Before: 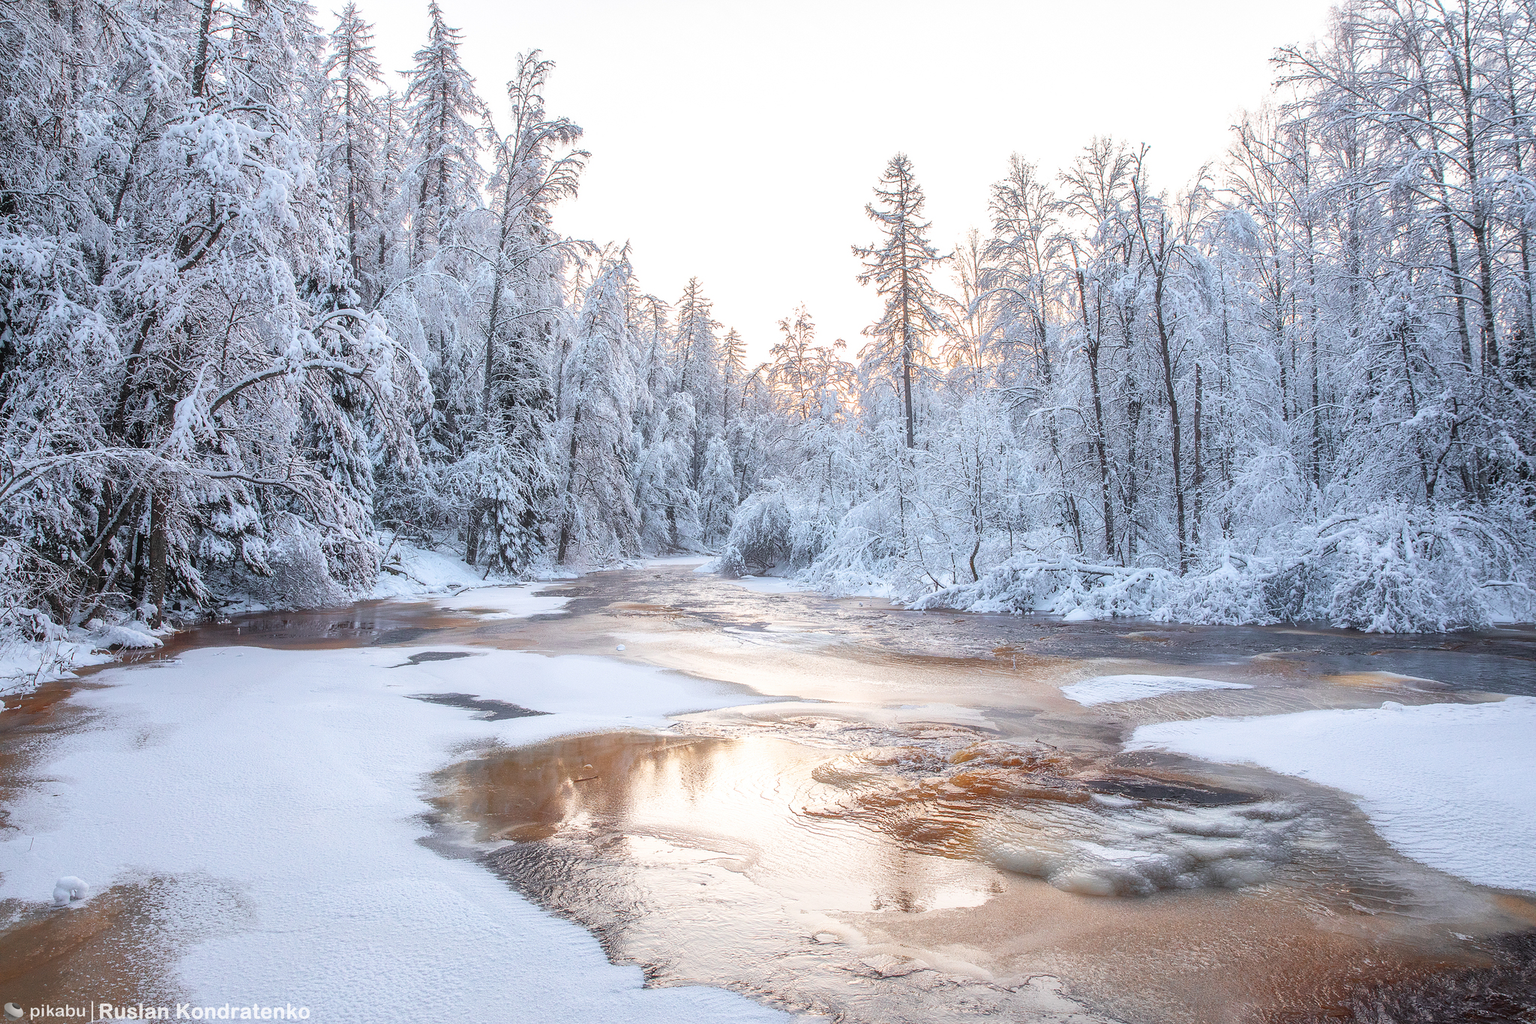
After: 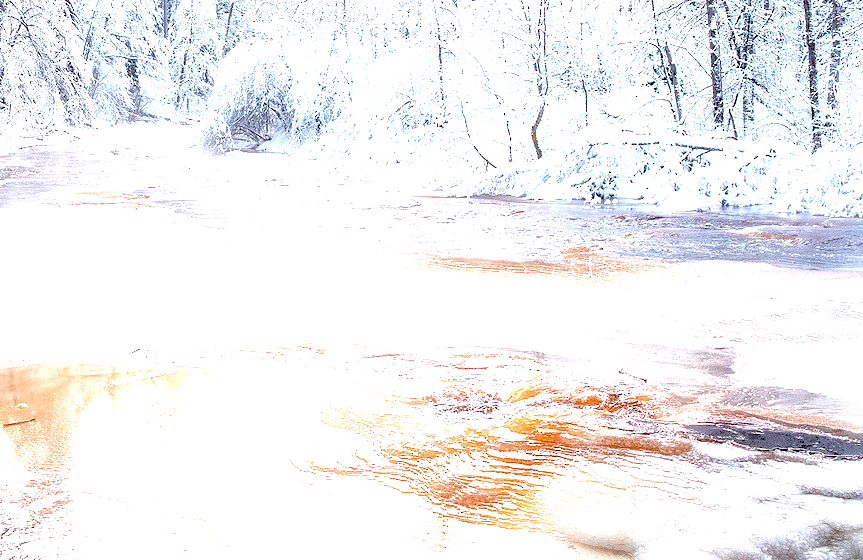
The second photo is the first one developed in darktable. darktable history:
exposure: black level correction 0.016, exposure 1.774 EV, compensate highlight preservation false
color balance rgb: perceptual saturation grading › global saturation 20%, perceptual saturation grading › highlights -25%, perceptual saturation grading › shadows 25%
crop: left 37.221%, top 45.169%, right 20.63%, bottom 13.777%
rgb levels: levels [[0.029, 0.461, 0.922], [0, 0.5, 1], [0, 0.5, 1]]
